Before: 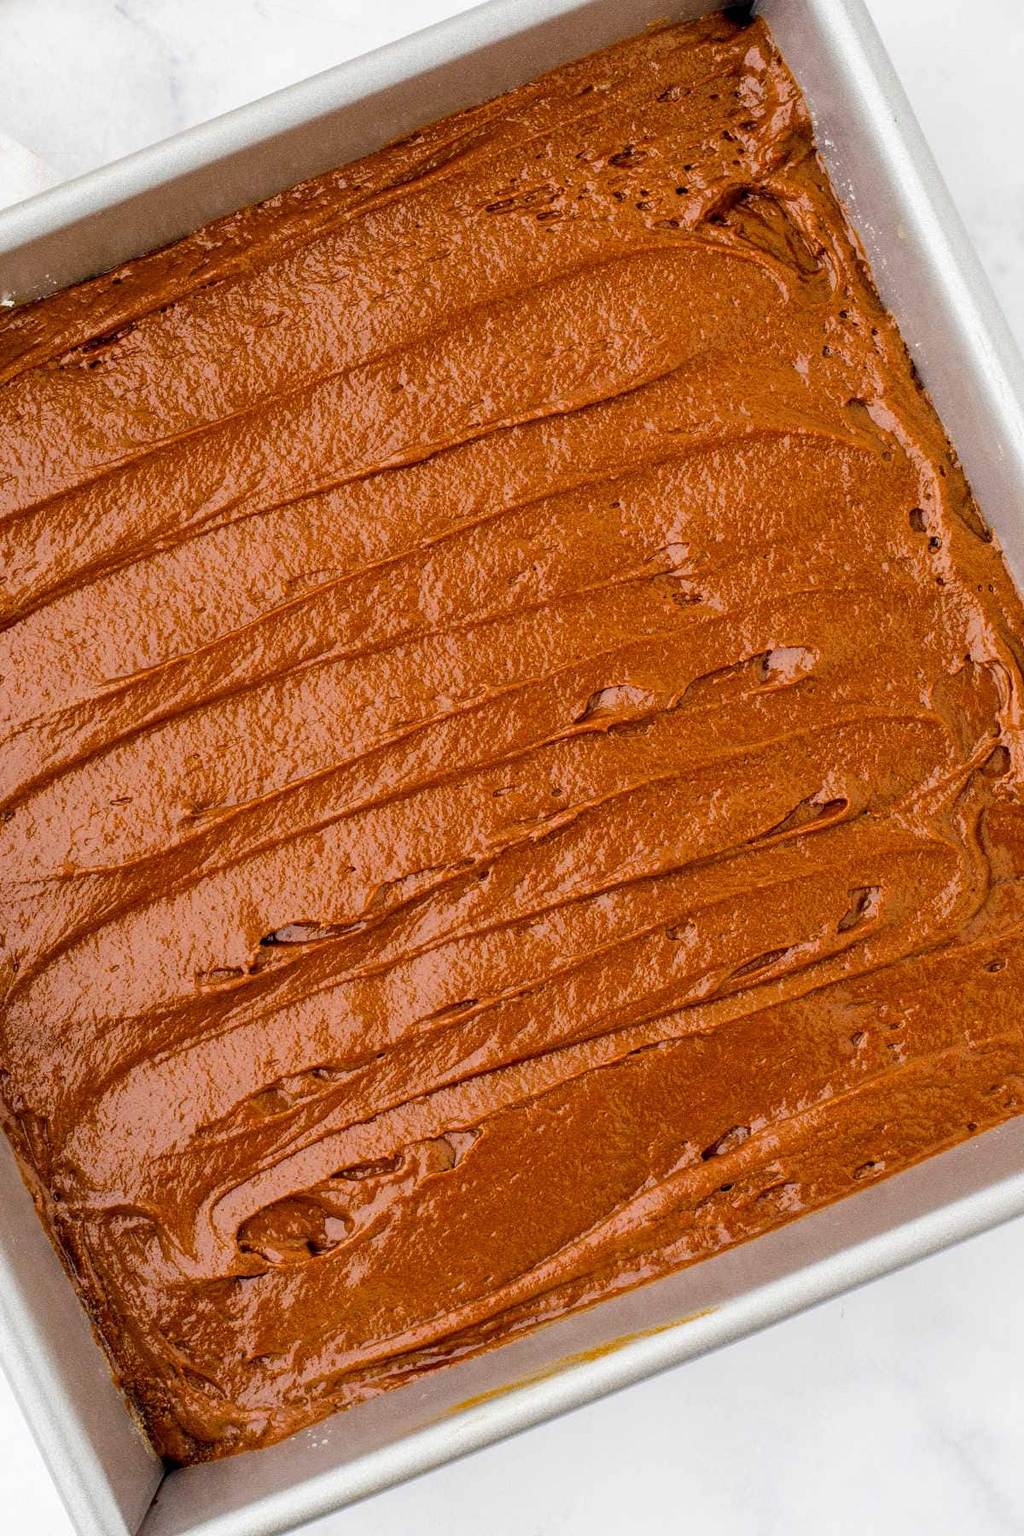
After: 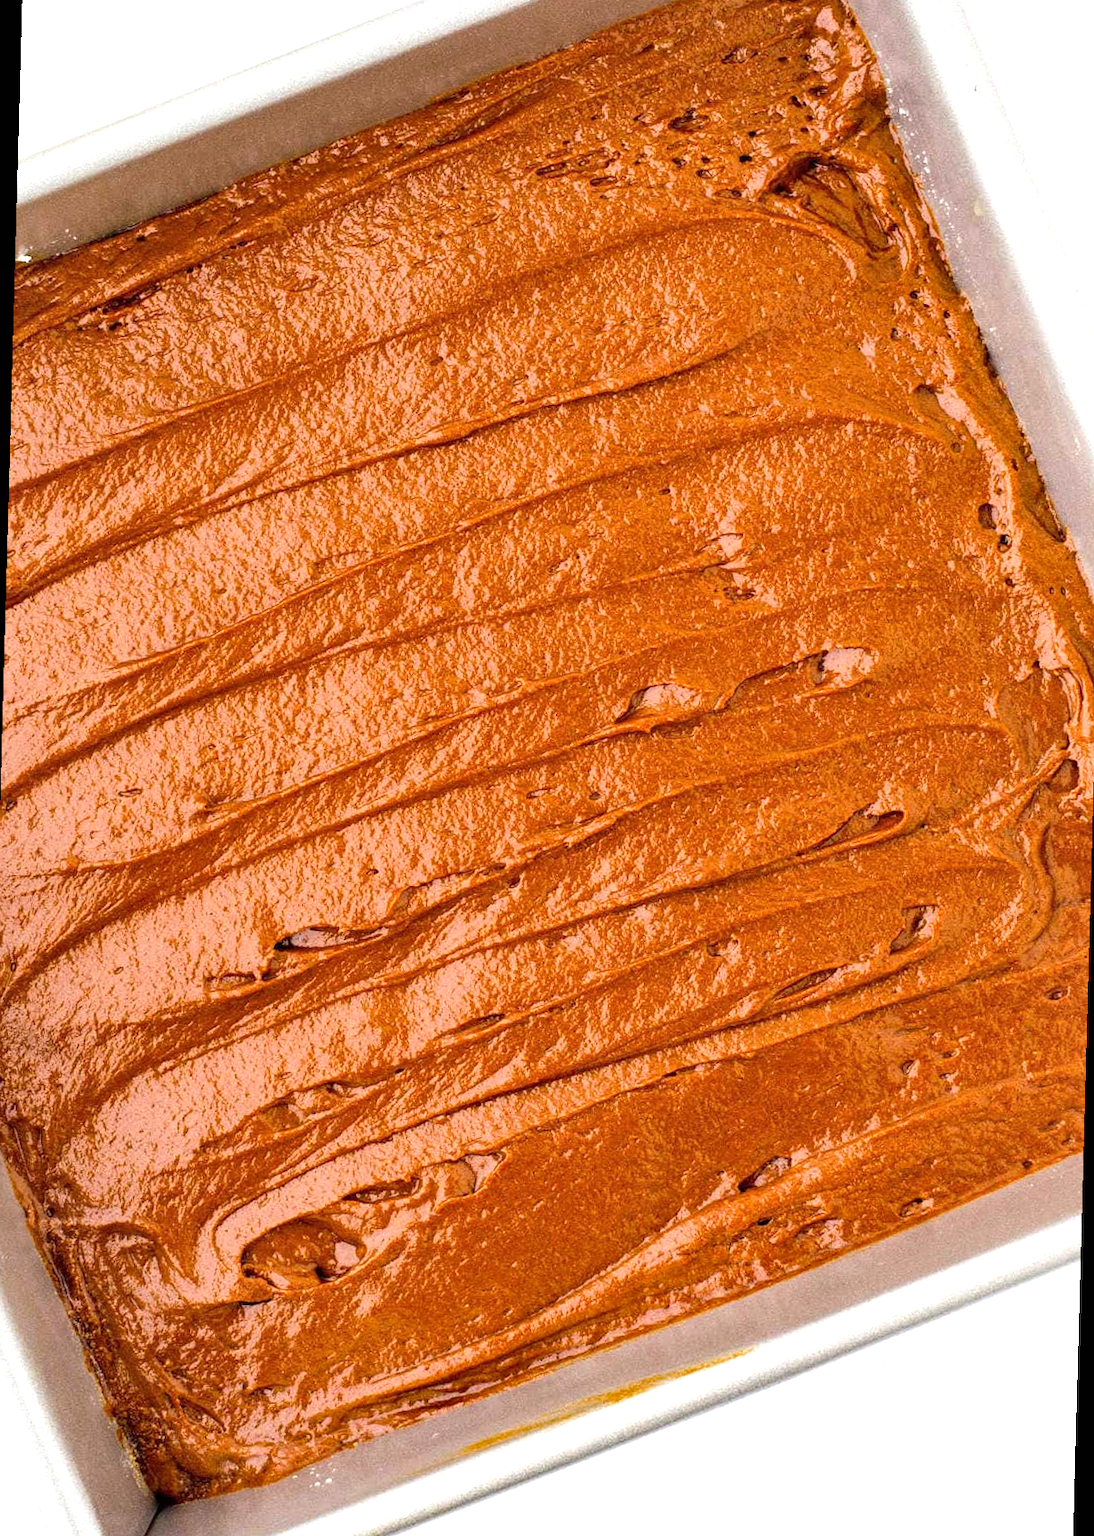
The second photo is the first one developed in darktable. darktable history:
exposure: black level correction 0, exposure 0.7 EV, compensate exposure bias true, compensate highlight preservation false
shadows and highlights: shadows 32, highlights -32, soften with gaussian
rotate and perspective: rotation 1.57°, crop left 0.018, crop right 0.982, crop top 0.039, crop bottom 0.961
